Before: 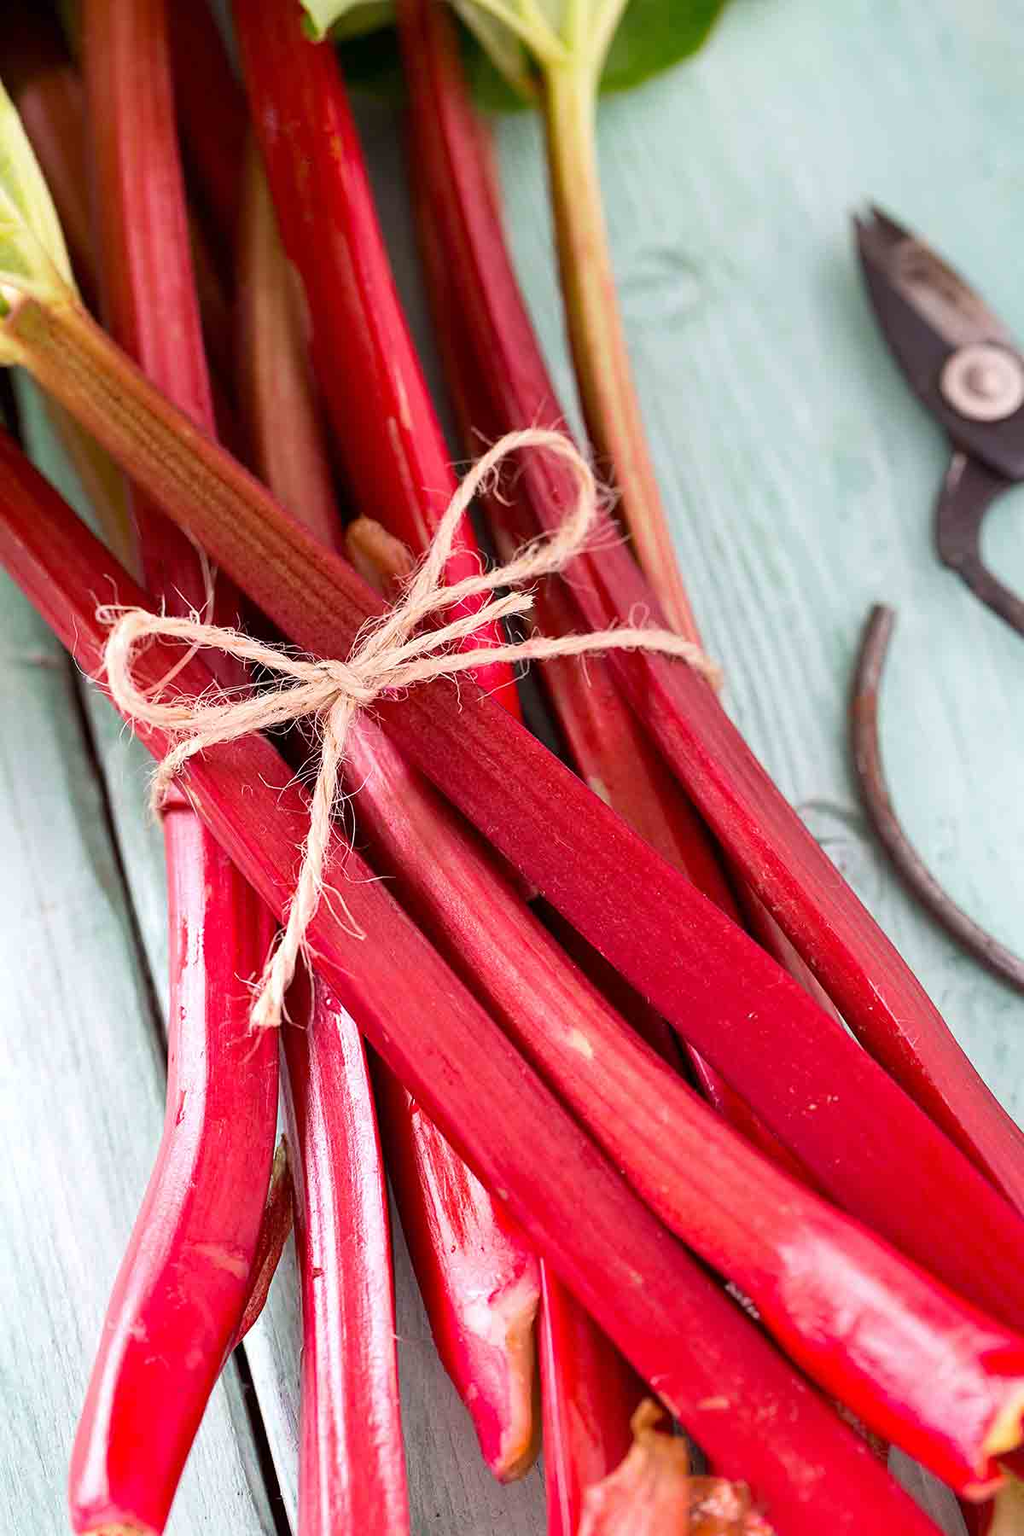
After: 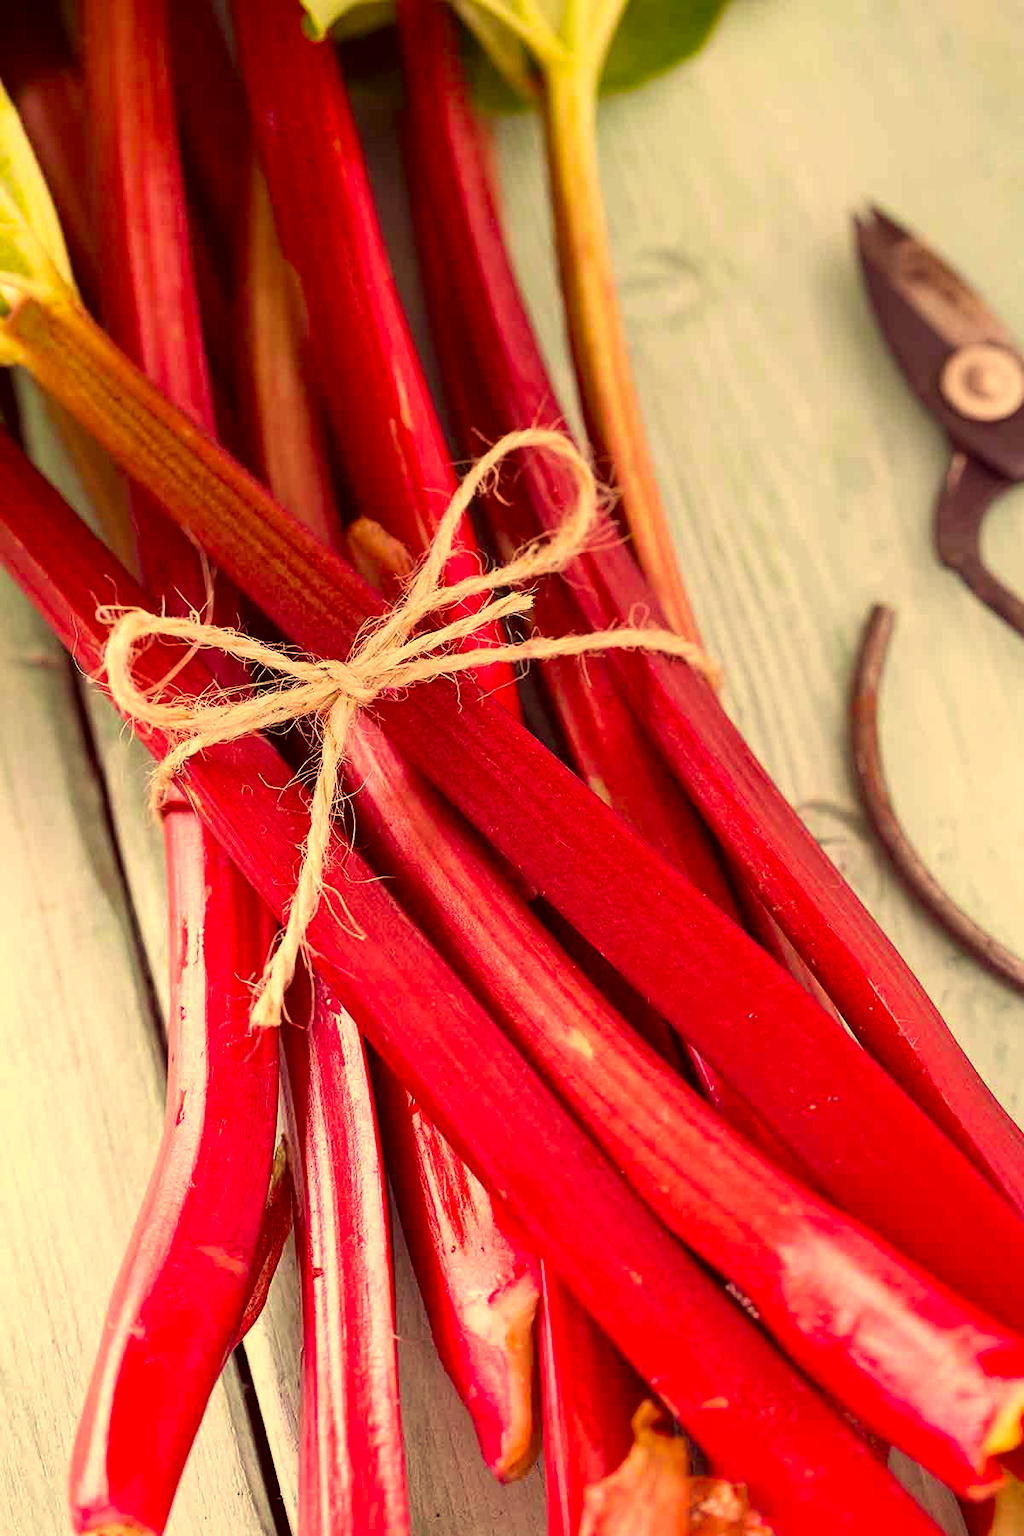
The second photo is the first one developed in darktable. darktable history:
color correction: highlights a* 9.8, highlights b* 38.57, shadows a* 14.18, shadows b* 3.49
